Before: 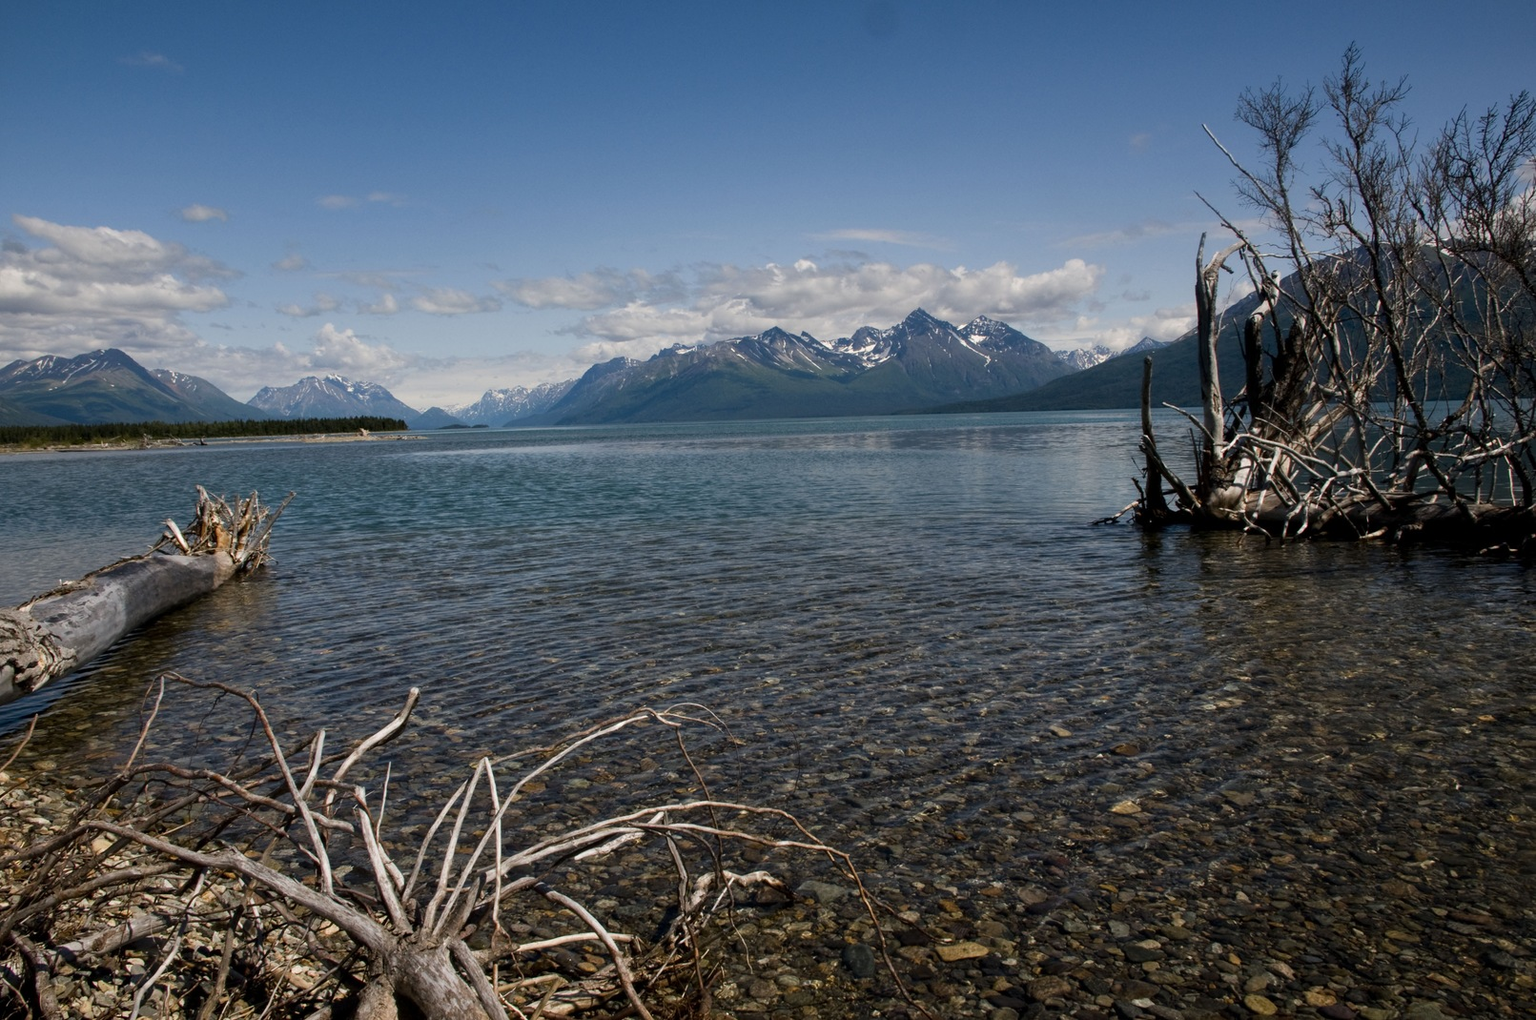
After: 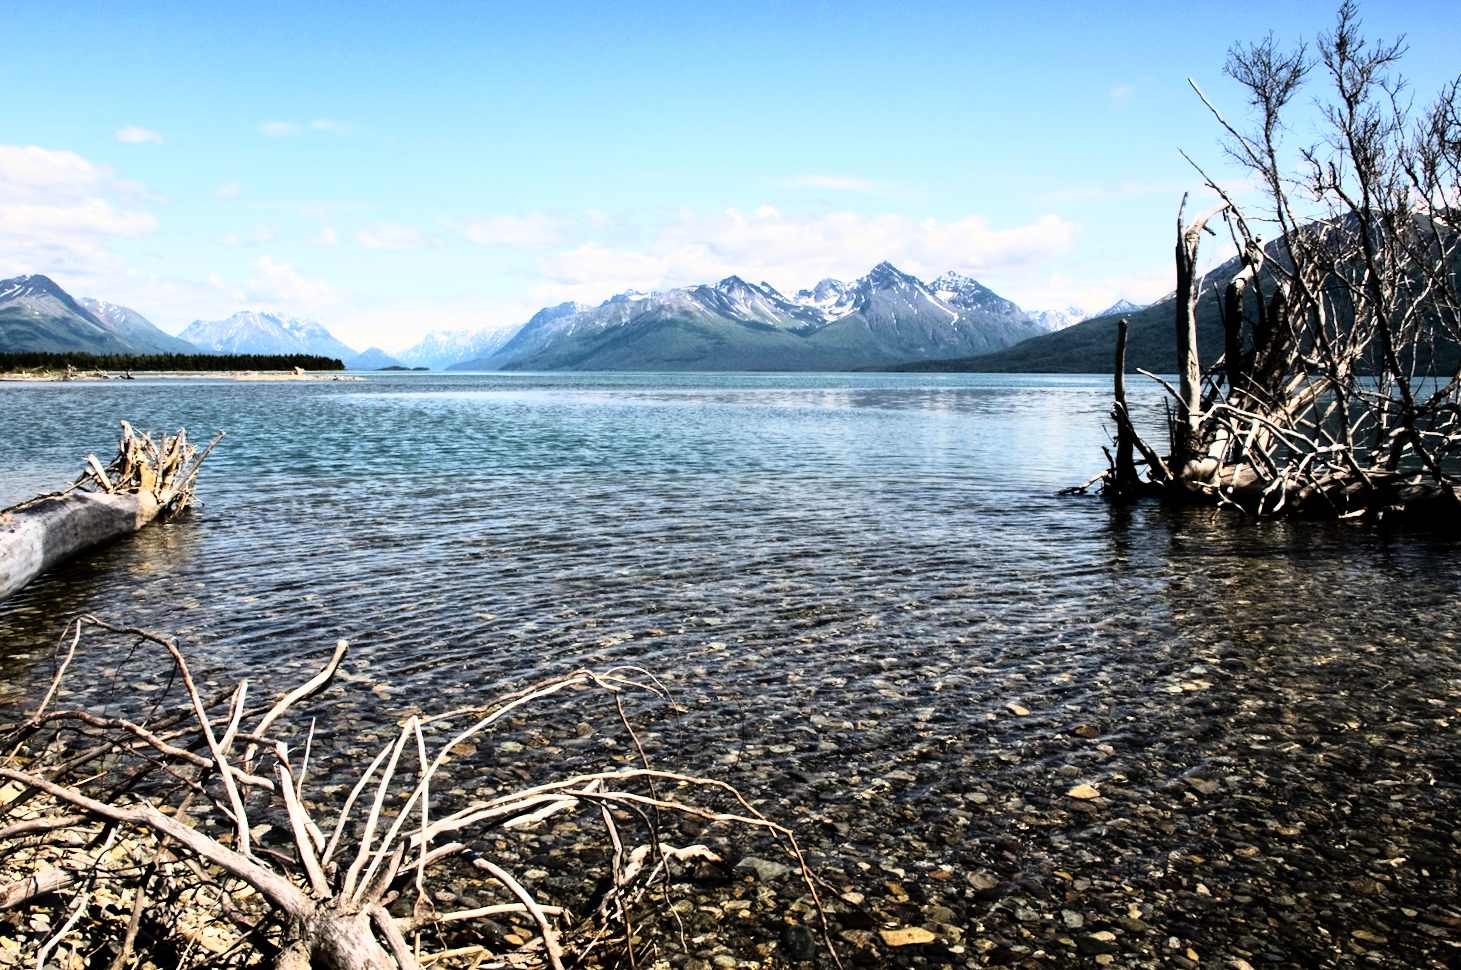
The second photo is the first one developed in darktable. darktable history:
rgb curve: curves: ch0 [(0, 0) (0.21, 0.15) (0.24, 0.21) (0.5, 0.75) (0.75, 0.96) (0.89, 0.99) (1, 1)]; ch1 [(0, 0.02) (0.21, 0.13) (0.25, 0.2) (0.5, 0.67) (0.75, 0.9) (0.89, 0.97) (1, 1)]; ch2 [(0, 0.02) (0.21, 0.13) (0.25, 0.2) (0.5, 0.67) (0.75, 0.9) (0.89, 0.97) (1, 1)], compensate middle gray true
crop and rotate: angle -1.96°, left 3.097%, top 4.154%, right 1.586%, bottom 0.529%
exposure: black level correction 0.001, exposure 0.5 EV, compensate exposure bias true, compensate highlight preservation false
